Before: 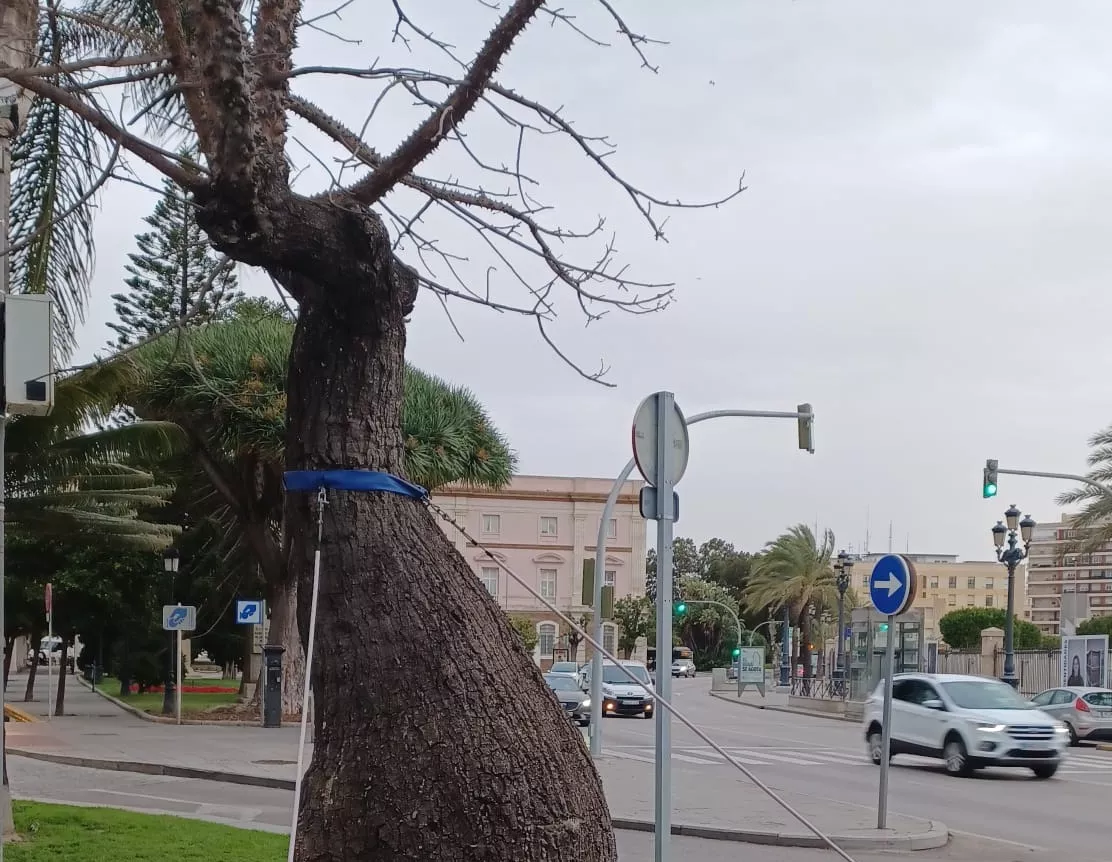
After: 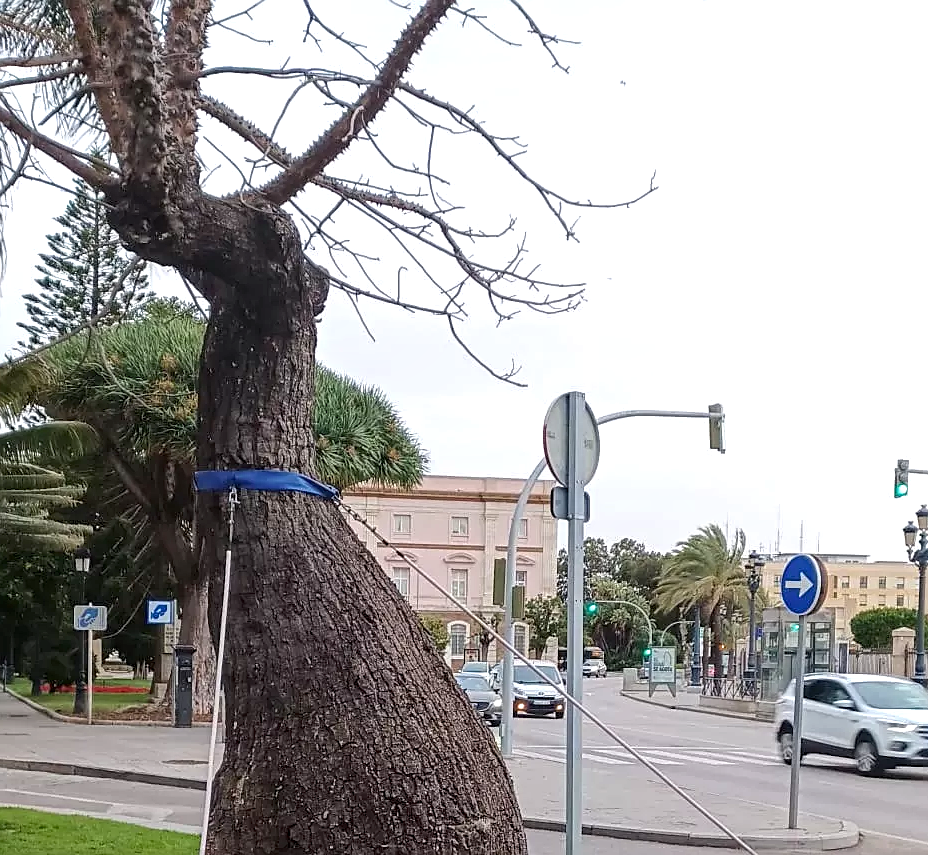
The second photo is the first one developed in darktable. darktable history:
exposure: black level correction 0.001, exposure 0.675 EV, compensate highlight preservation false
crop: left 8.026%, right 7.374%
sharpen: on, module defaults
local contrast: on, module defaults
